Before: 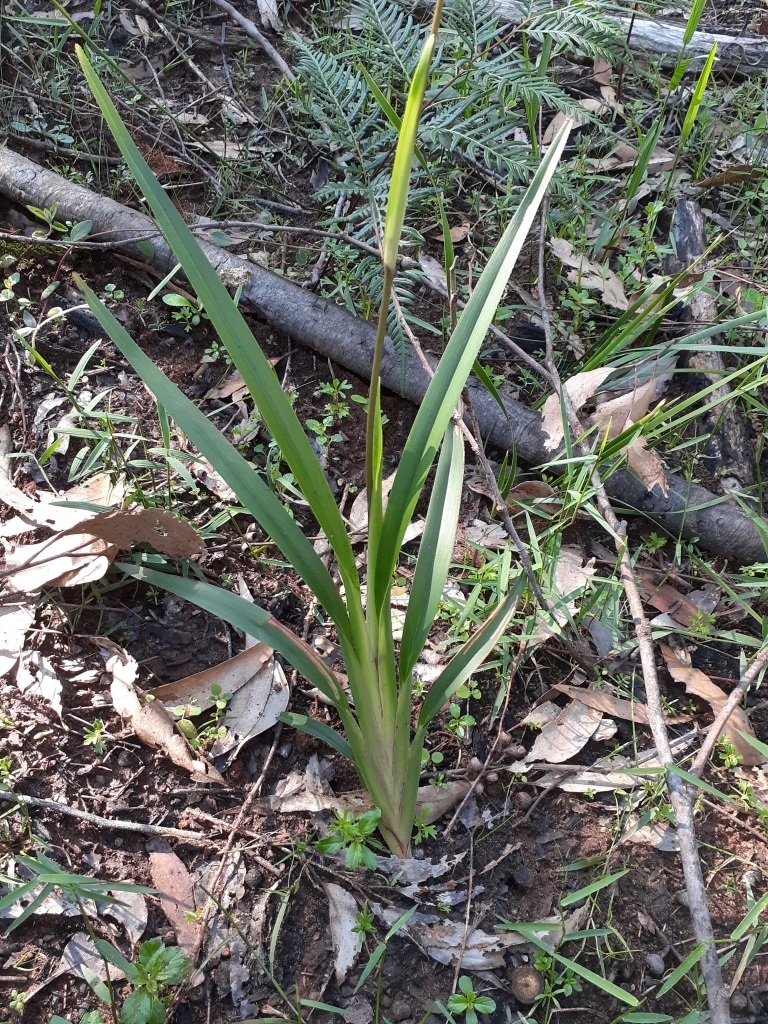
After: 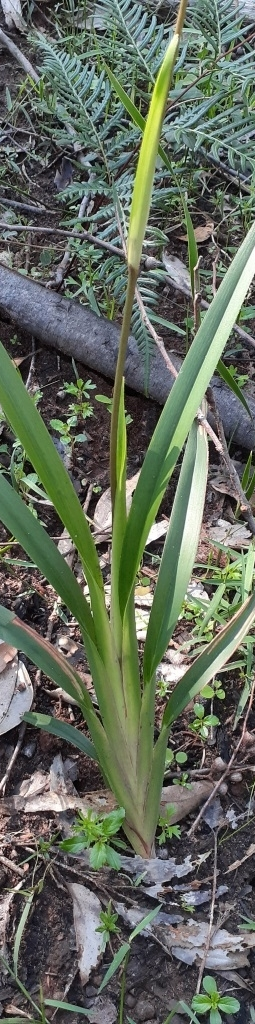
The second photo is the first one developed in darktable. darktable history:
crop: left 33.36%, right 33.36%
shadows and highlights: low approximation 0.01, soften with gaussian
